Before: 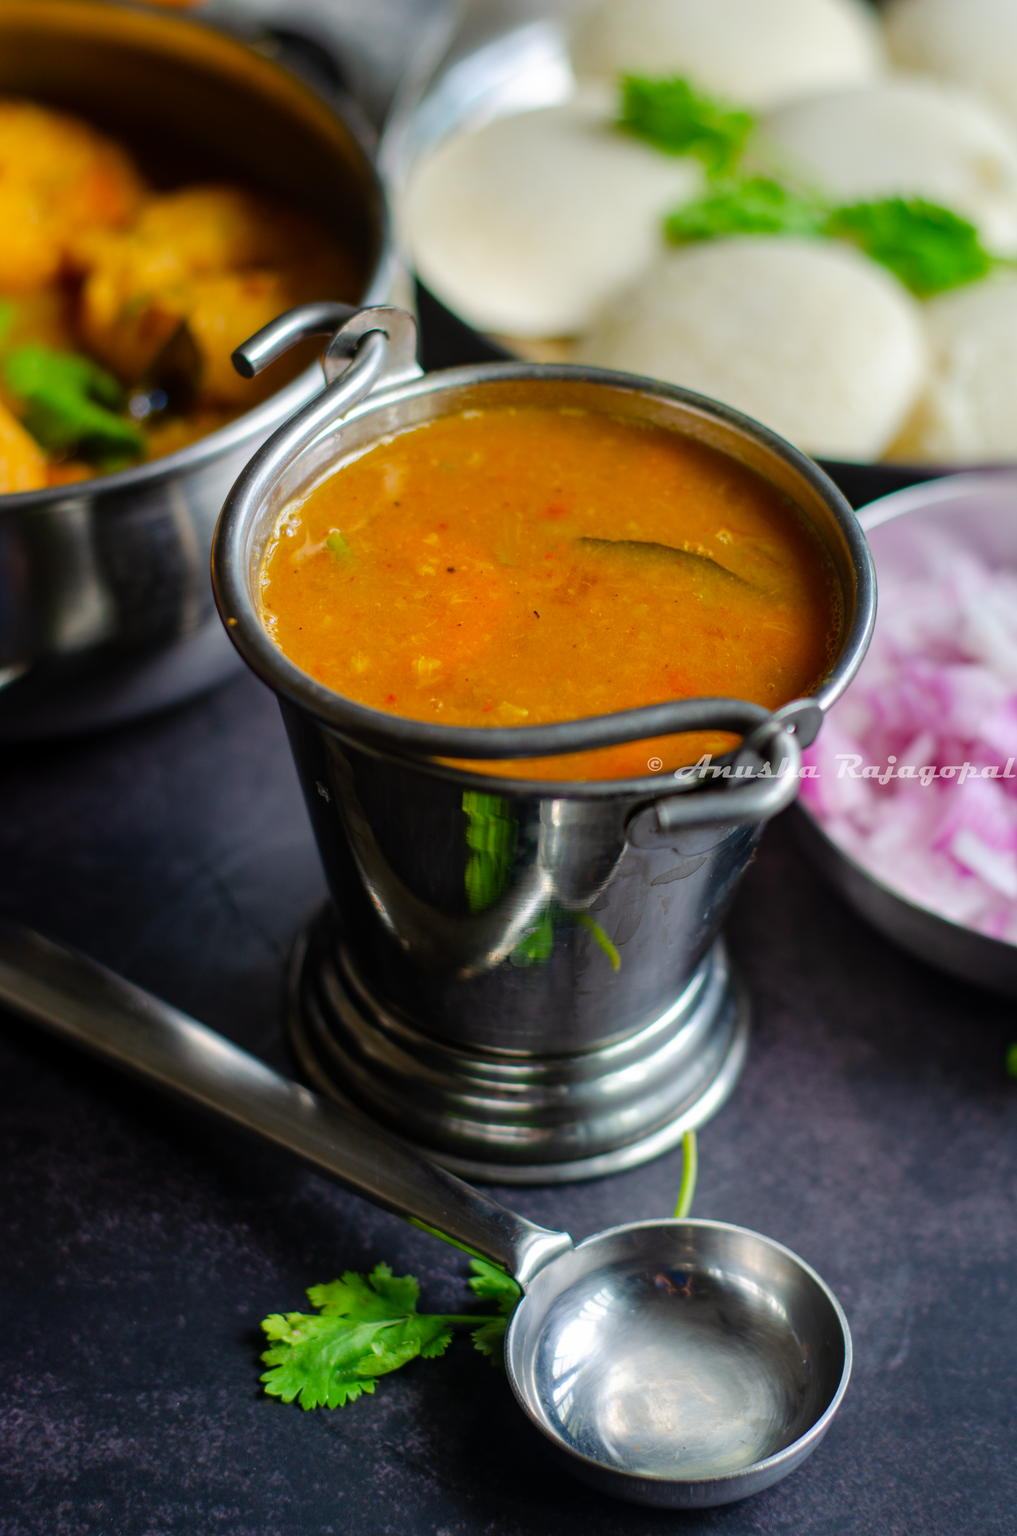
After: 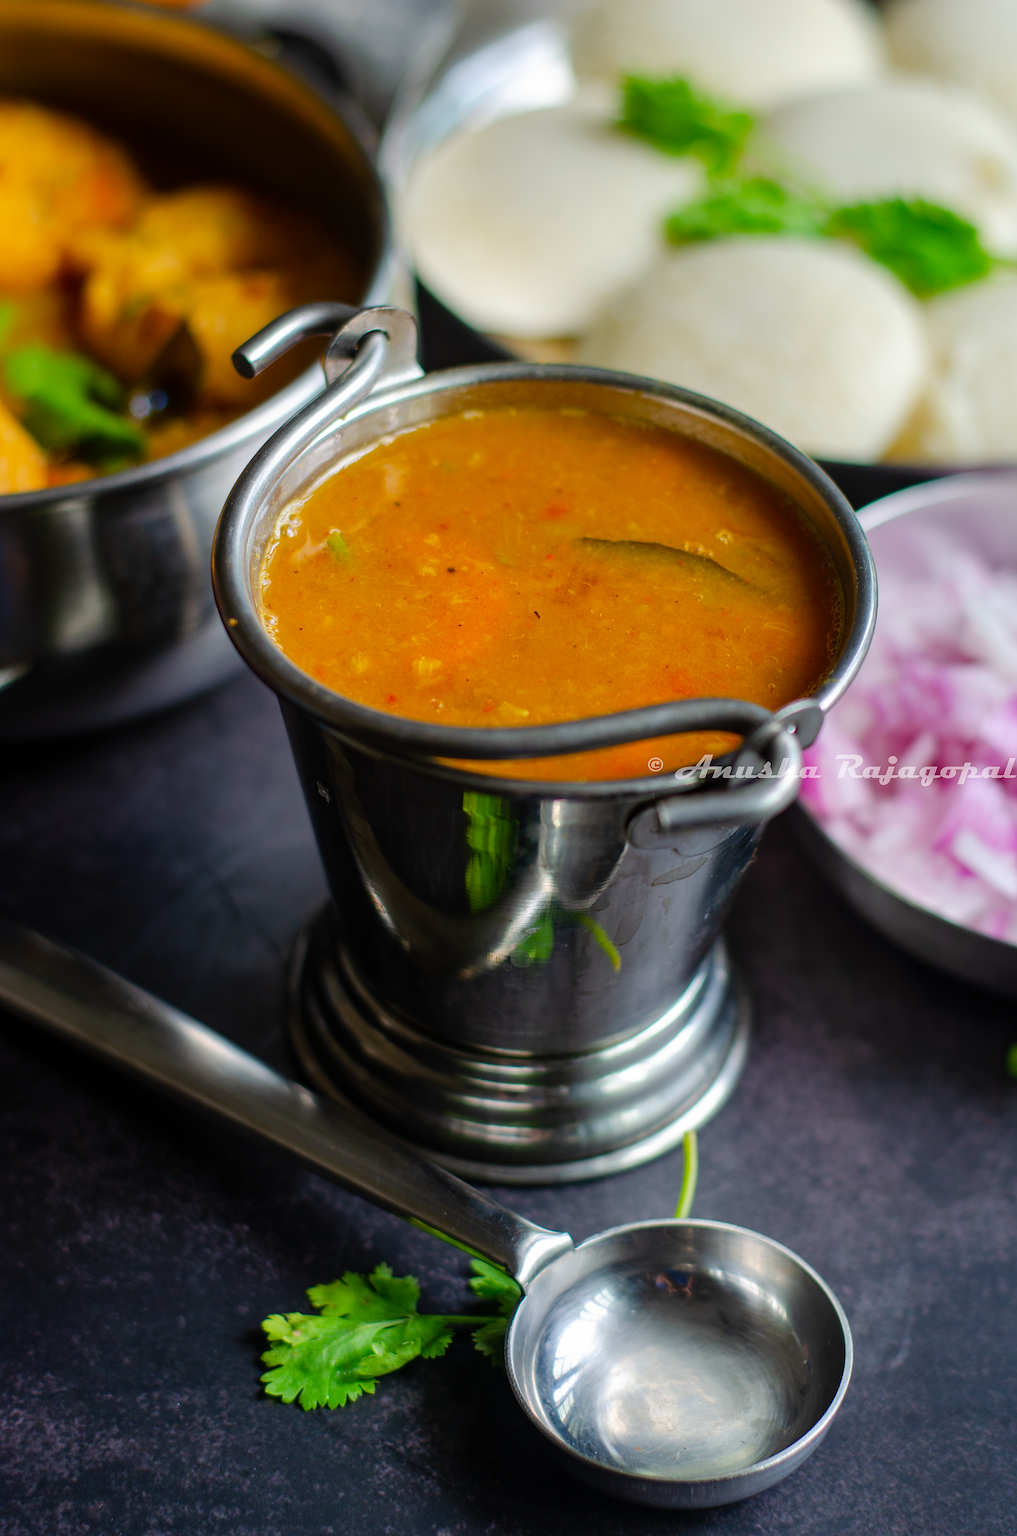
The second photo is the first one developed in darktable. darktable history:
sharpen: amount 0.469
